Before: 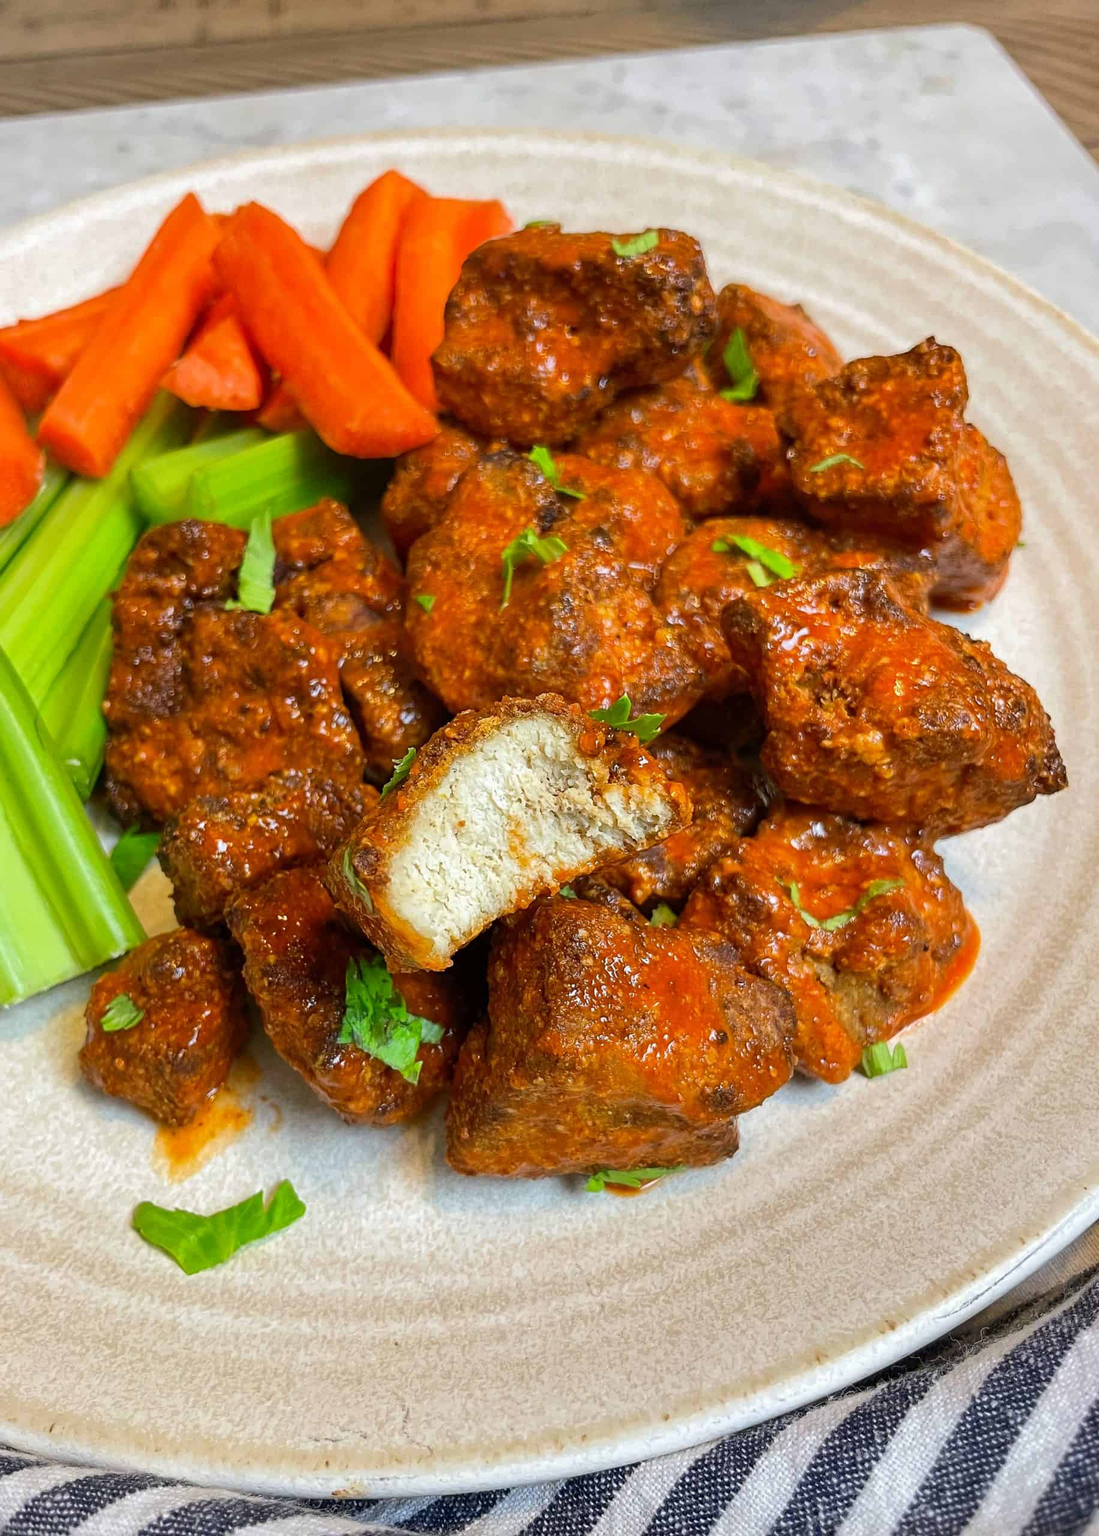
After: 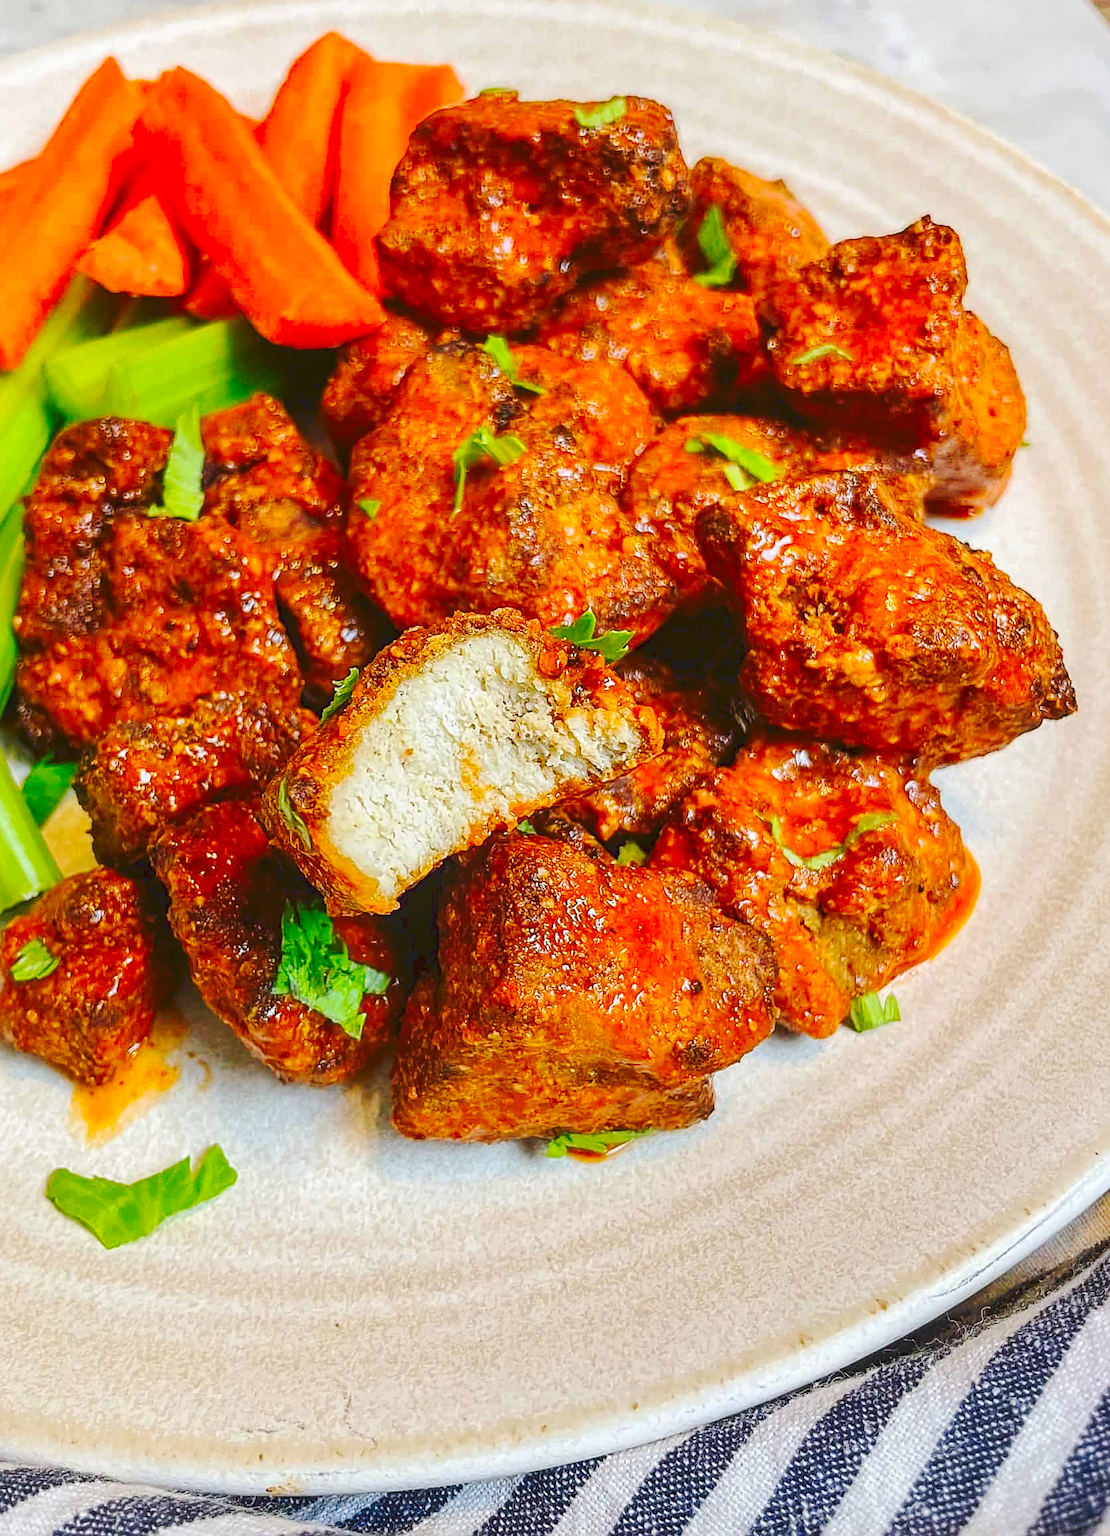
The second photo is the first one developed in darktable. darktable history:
contrast brightness saturation: contrast 0.09, saturation 0.28
crop and rotate: left 8.262%, top 9.226%
tone curve: curves: ch0 [(0, 0) (0.003, 0.076) (0.011, 0.081) (0.025, 0.084) (0.044, 0.092) (0.069, 0.1) (0.1, 0.117) (0.136, 0.144) (0.177, 0.186) (0.224, 0.237) (0.277, 0.306) (0.335, 0.39) (0.399, 0.494) (0.468, 0.574) (0.543, 0.666) (0.623, 0.722) (0.709, 0.79) (0.801, 0.855) (0.898, 0.926) (1, 1)], preserve colors none
local contrast: detail 110%
sharpen: on, module defaults
